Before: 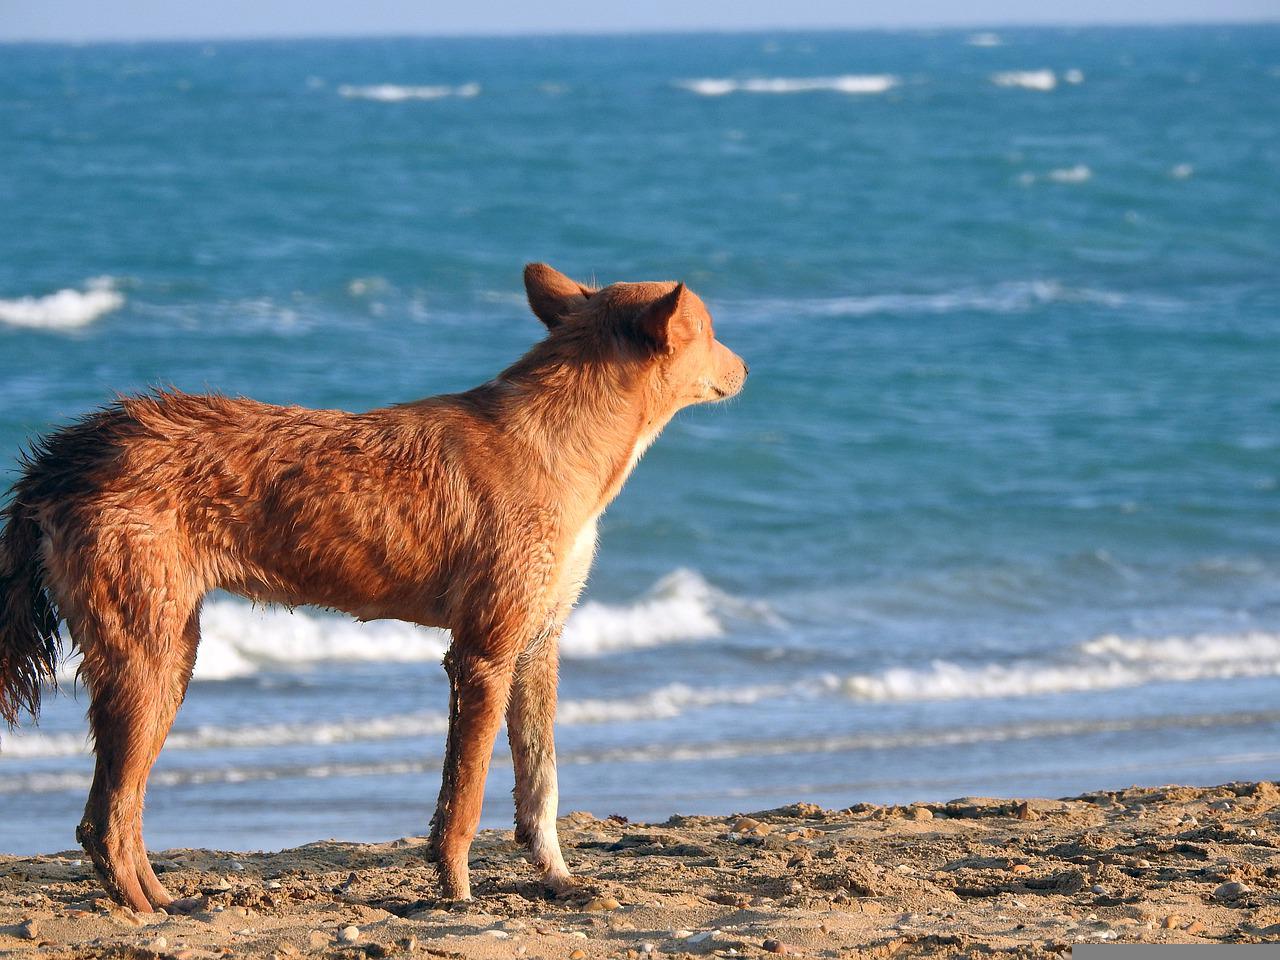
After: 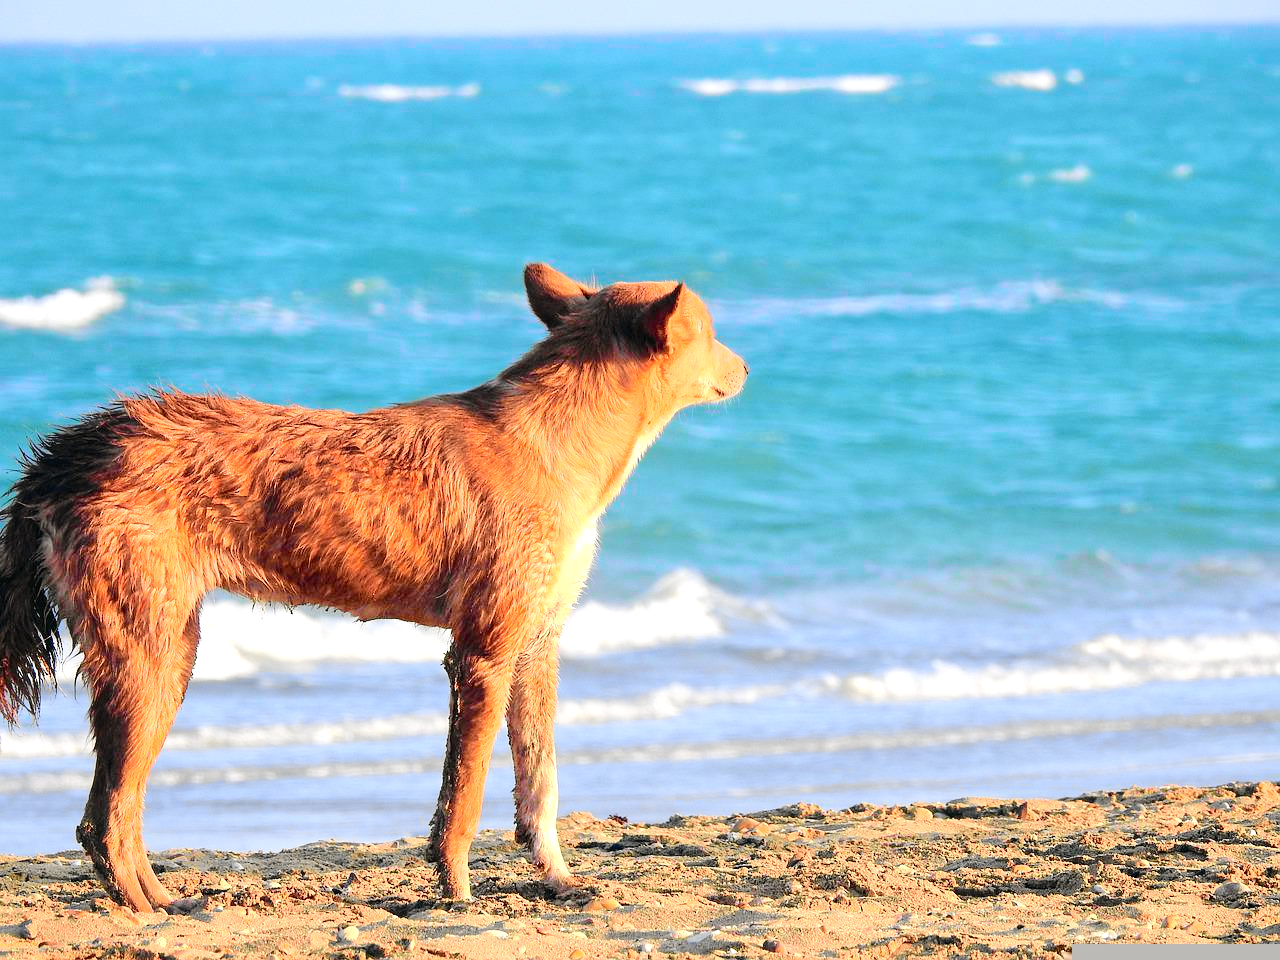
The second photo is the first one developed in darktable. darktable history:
exposure: black level correction 0, exposure 0.7 EV, compensate exposure bias true, compensate highlight preservation false
tone curve: curves: ch0 [(0.014, 0) (0.13, 0.09) (0.227, 0.211) (0.33, 0.395) (0.494, 0.615) (0.662, 0.76) (0.795, 0.846) (1, 0.969)]; ch1 [(0, 0) (0.366, 0.367) (0.447, 0.416) (0.473, 0.484) (0.504, 0.502) (0.525, 0.518) (0.564, 0.601) (0.634, 0.66) (0.746, 0.804) (1, 1)]; ch2 [(0, 0) (0.333, 0.346) (0.375, 0.375) (0.424, 0.43) (0.476, 0.498) (0.496, 0.505) (0.517, 0.522) (0.548, 0.548) (0.579, 0.618) (0.651, 0.674) (0.688, 0.728) (1, 1)], color space Lab, independent channels, preserve colors none
